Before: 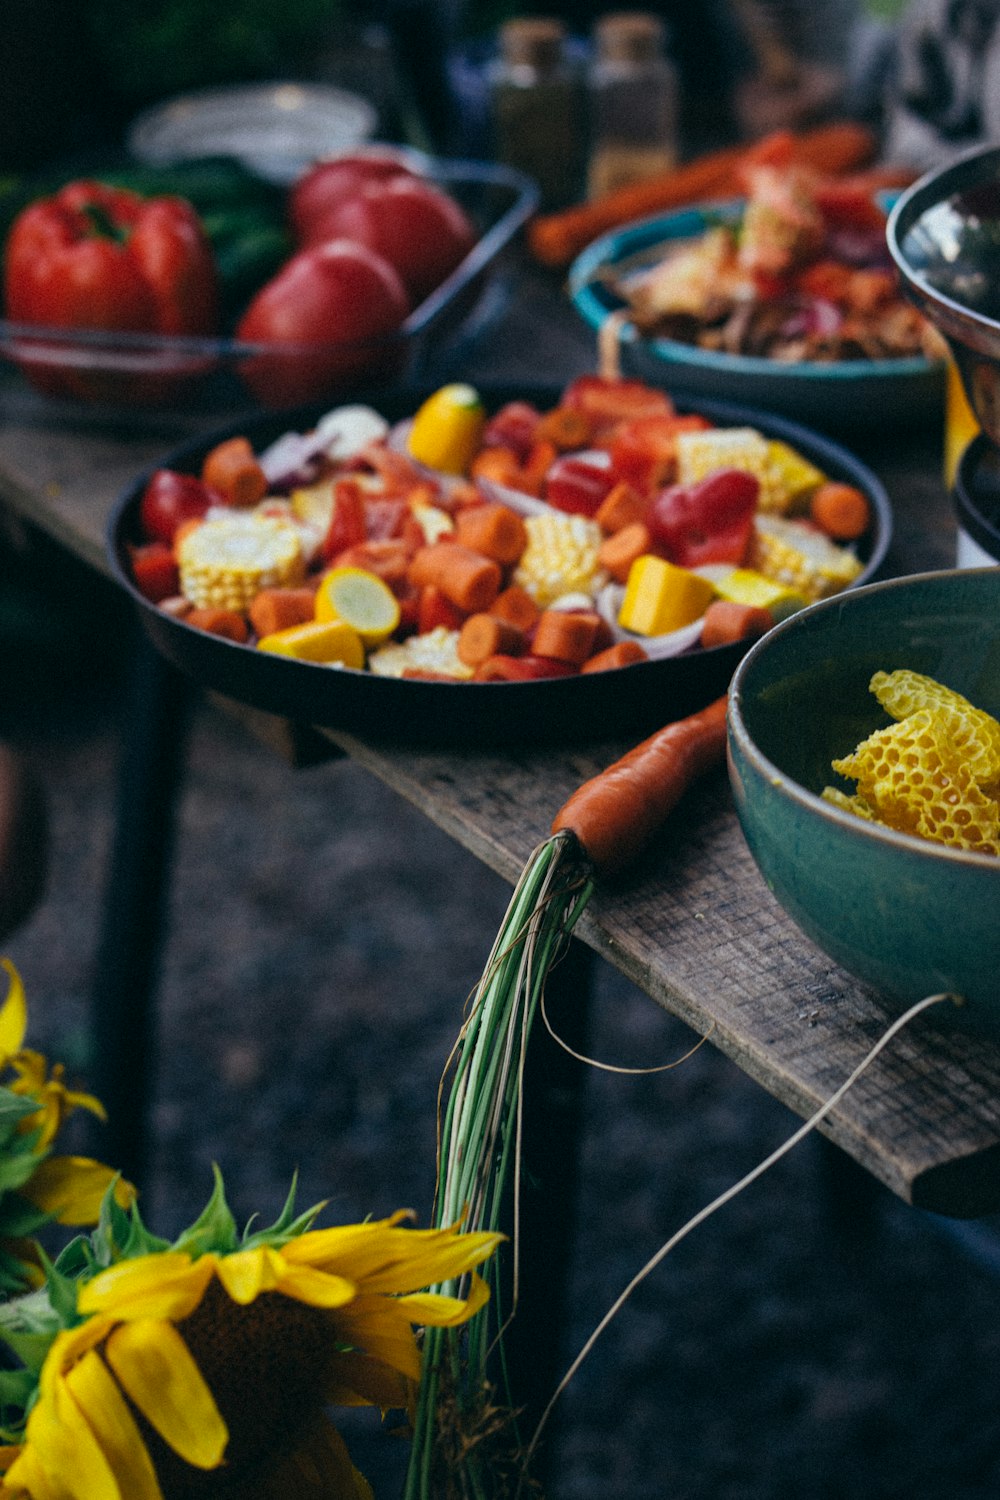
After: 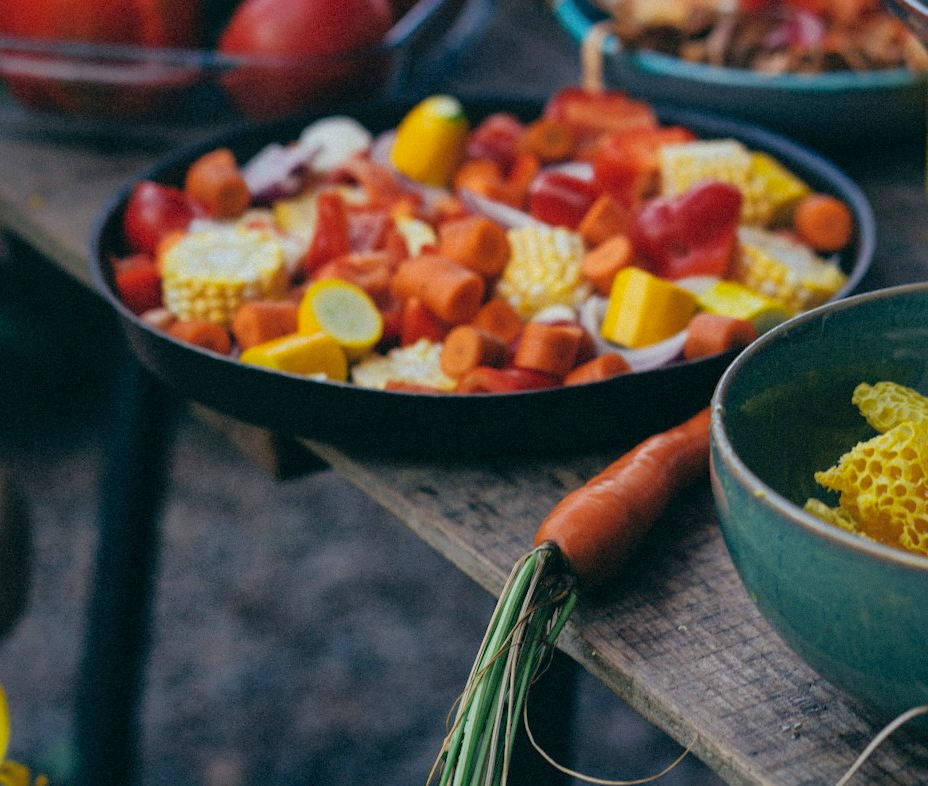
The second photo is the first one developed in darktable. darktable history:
crop: left 1.744%, top 19.225%, right 5.069%, bottom 28.357%
shadows and highlights: on, module defaults
